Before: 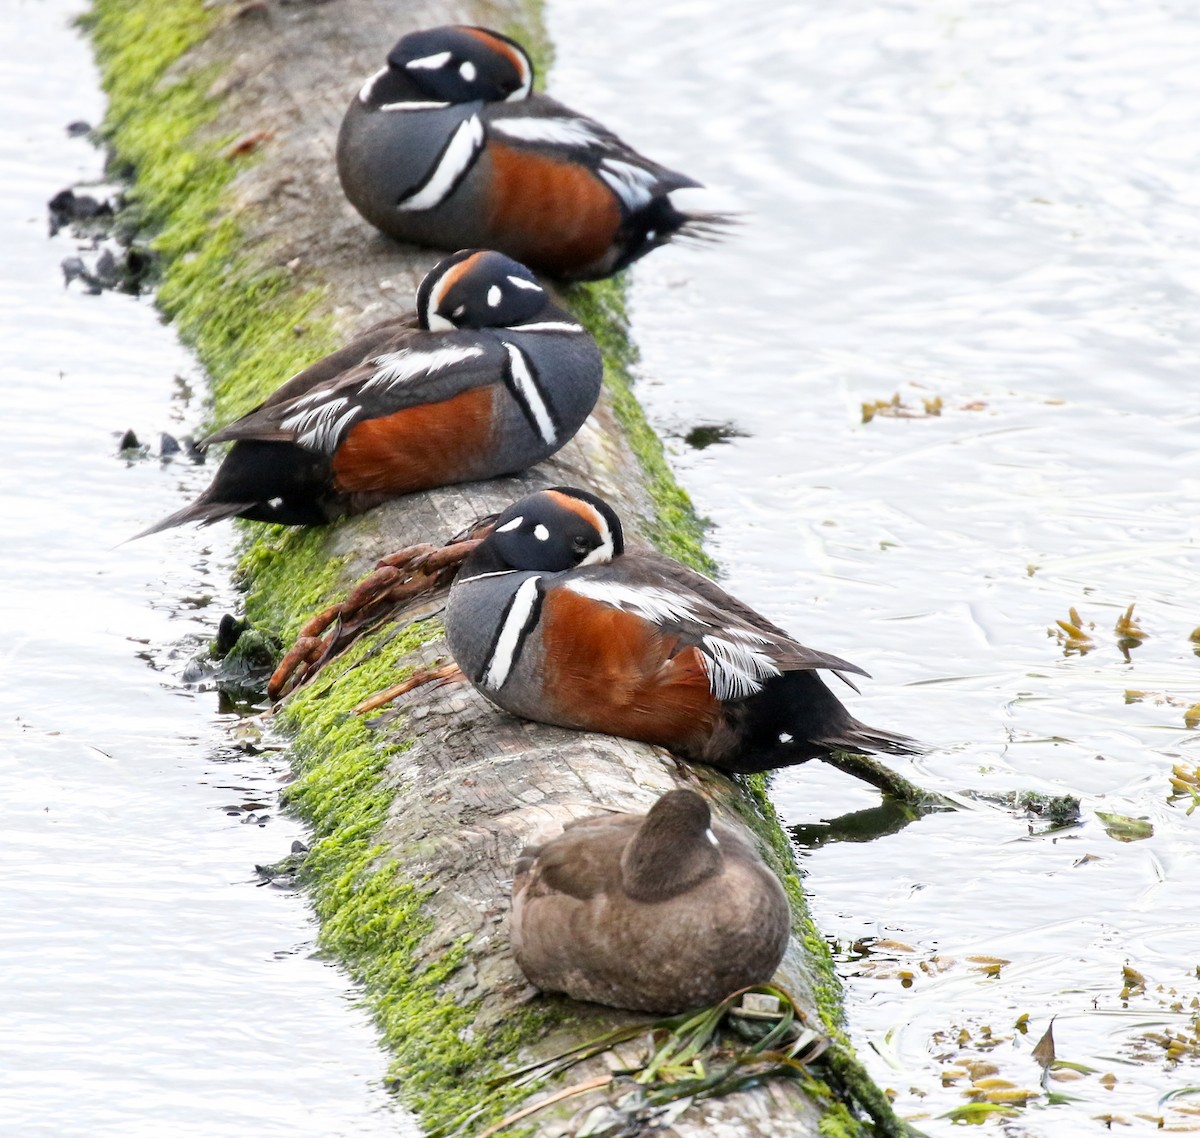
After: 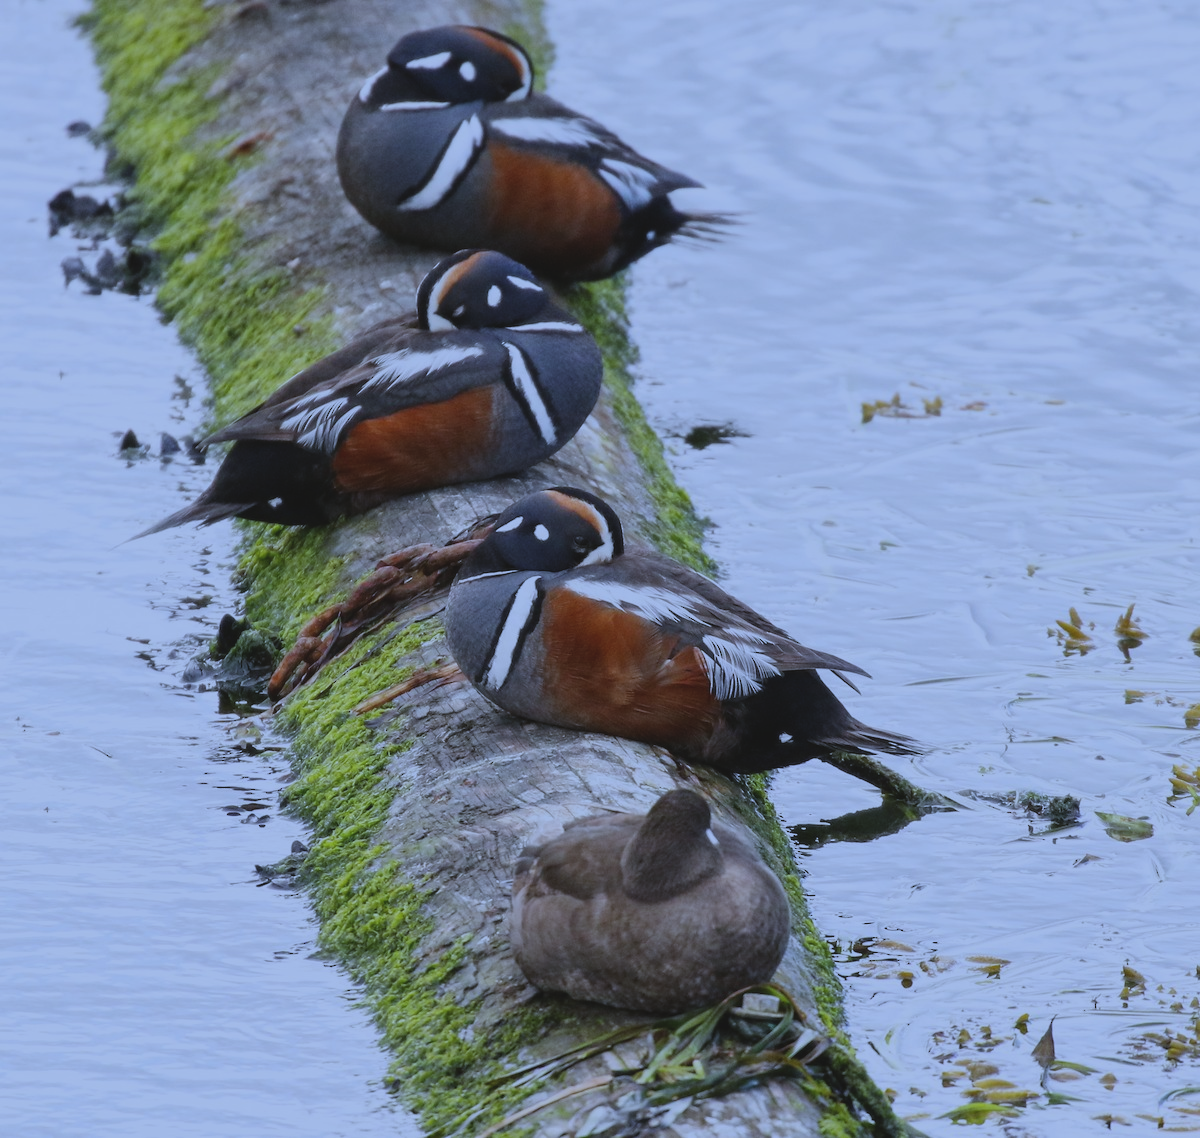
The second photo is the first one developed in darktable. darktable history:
white balance: red 0.871, blue 1.249
exposure: black level correction -0.016, exposure -1.018 EV, compensate highlight preservation false
